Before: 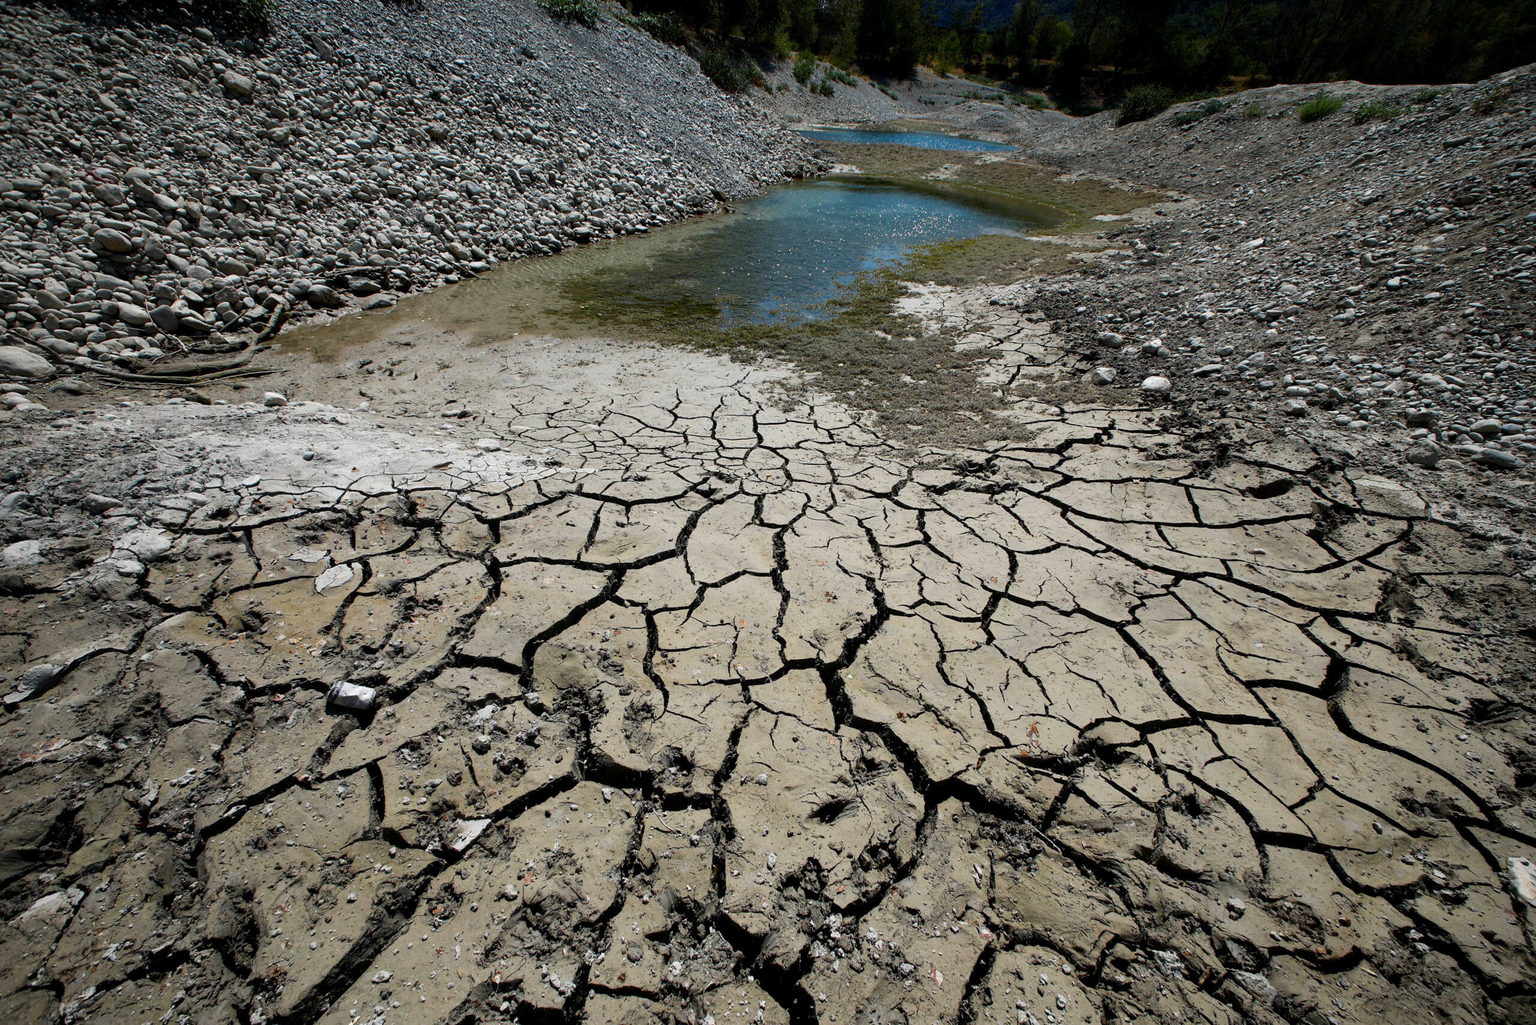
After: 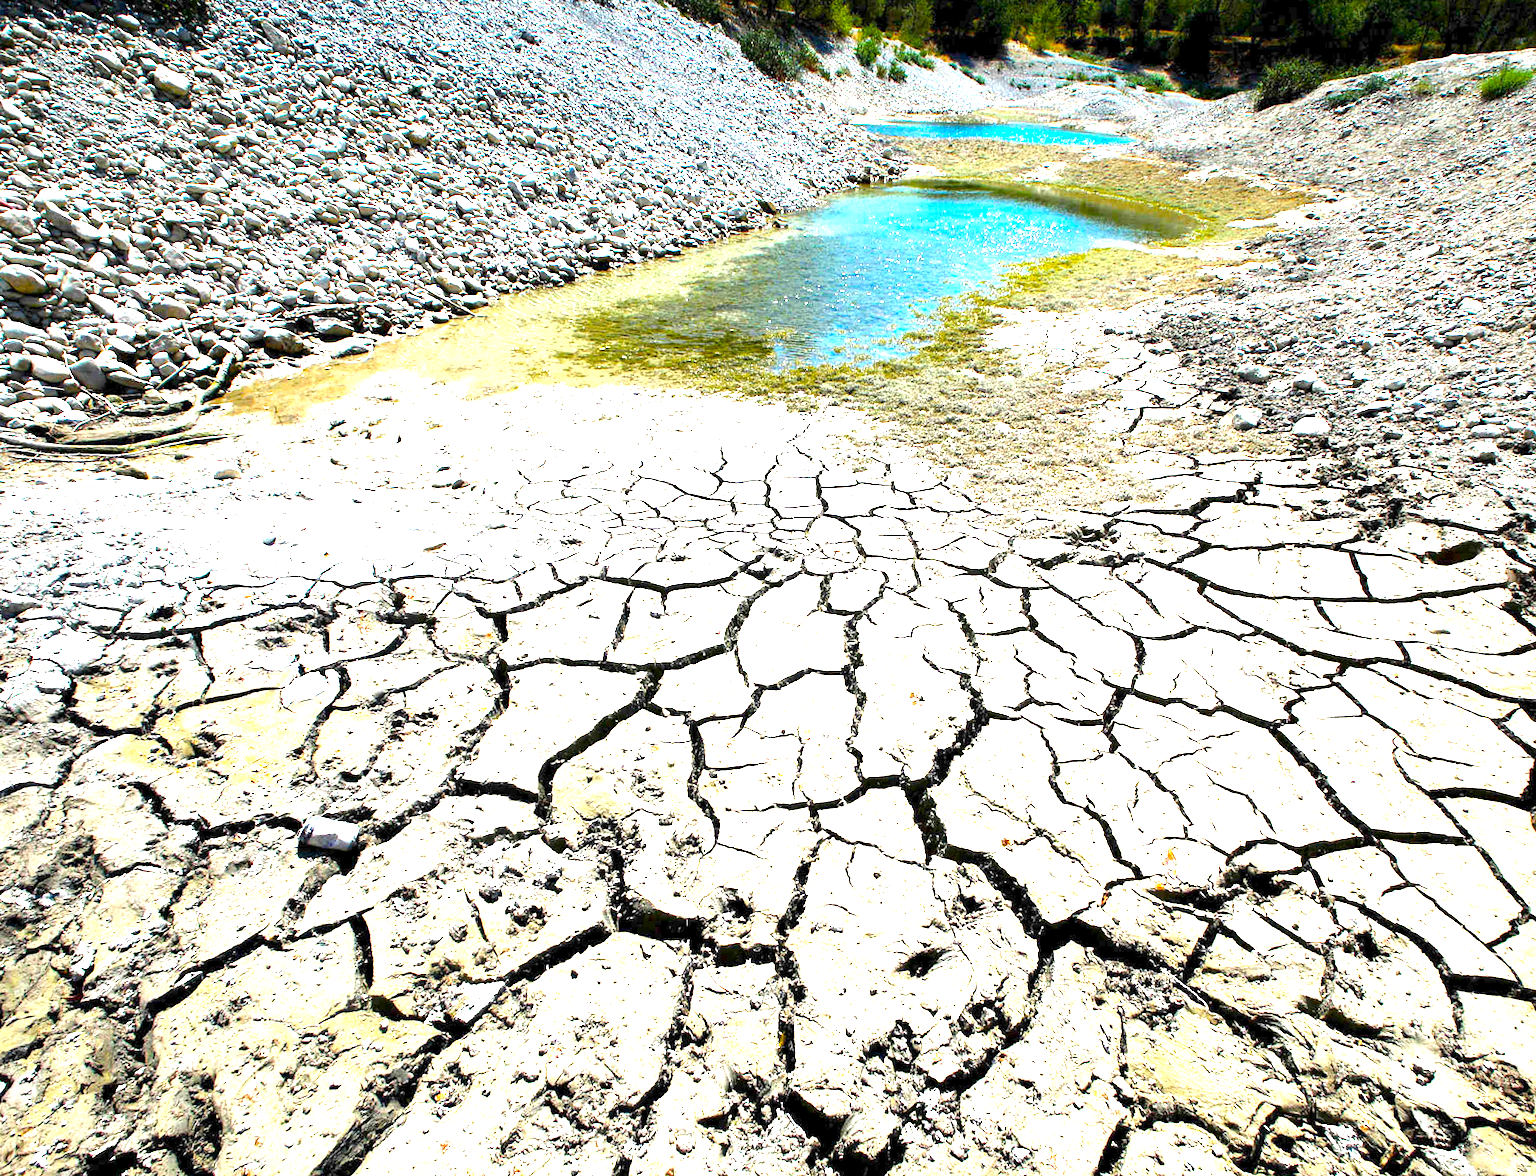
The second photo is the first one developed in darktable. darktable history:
exposure: exposure 2.922 EV, compensate highlight preservation false
crop and rotate: angle 1.31°, left 4.313%, top 1.218%, right 11.72%, bottom 2.43%
color balance rgb: shadows lift › luminance -20.083%, white fulcrum 1.01 EV, linear chroma grading › global chroma 8.747%, perceptual saturation grading › global saturation 39.571%, perceptual brilliance grading › global brilliance 1.668%, perceptual brilliance grading › highlights -3.505%
